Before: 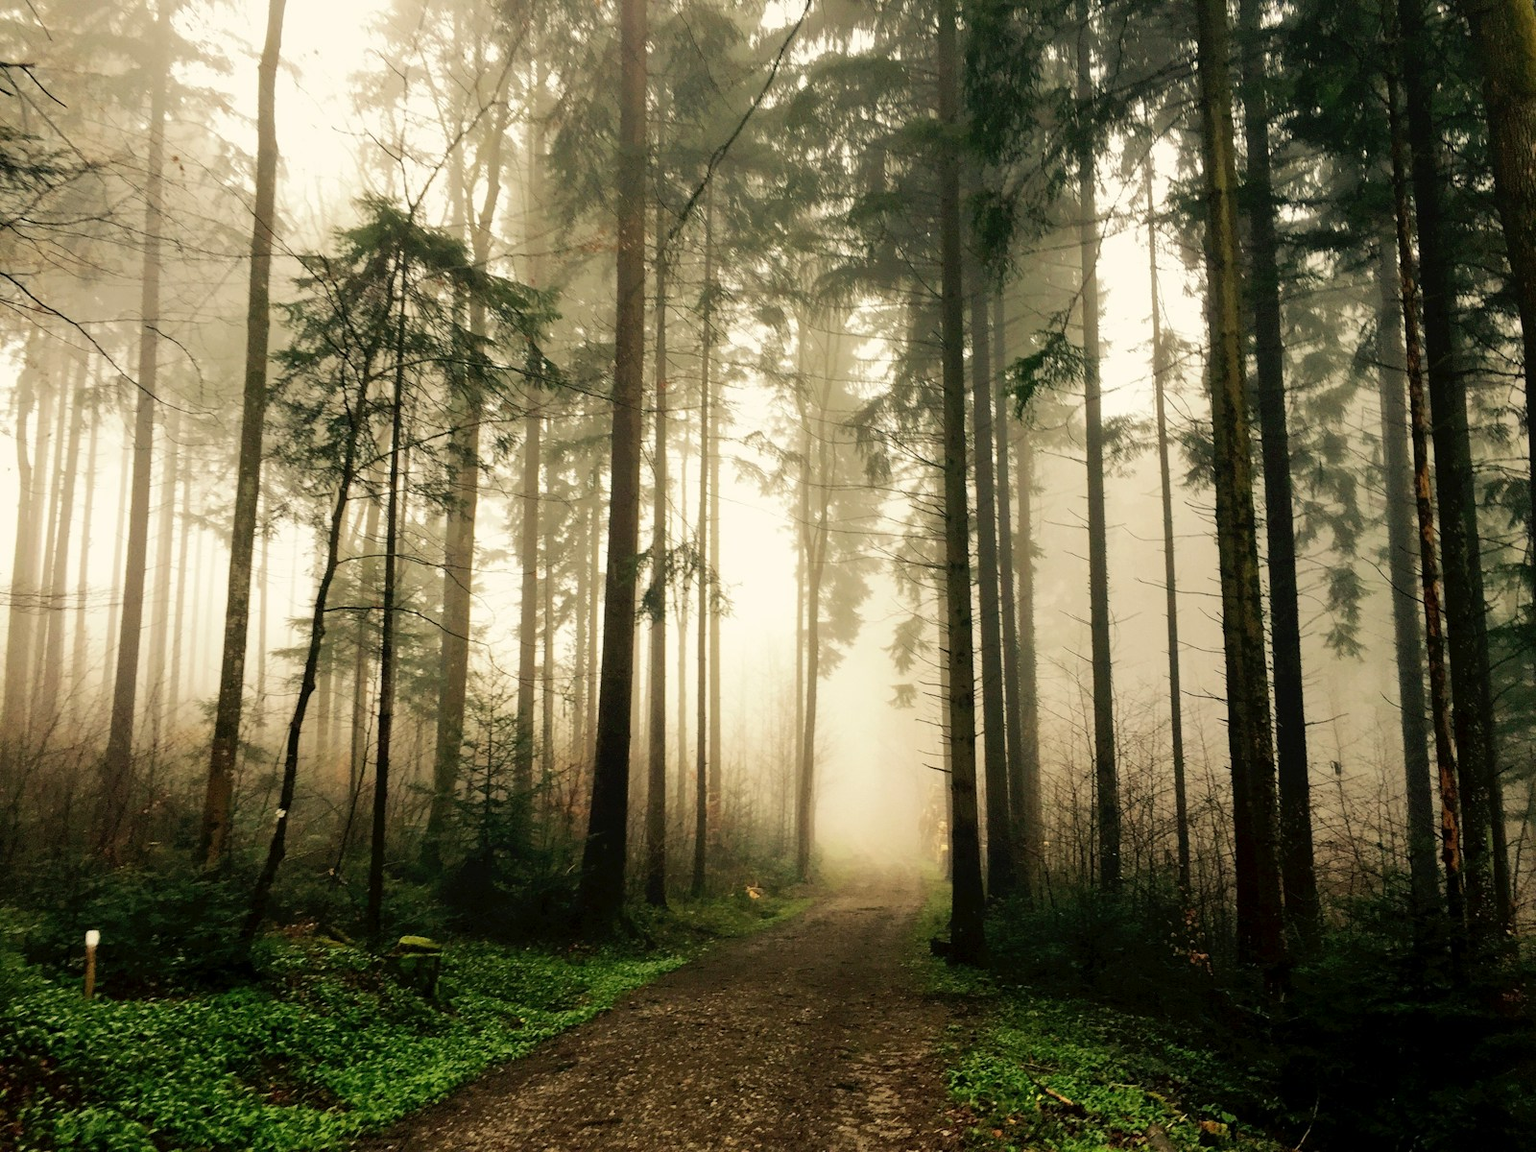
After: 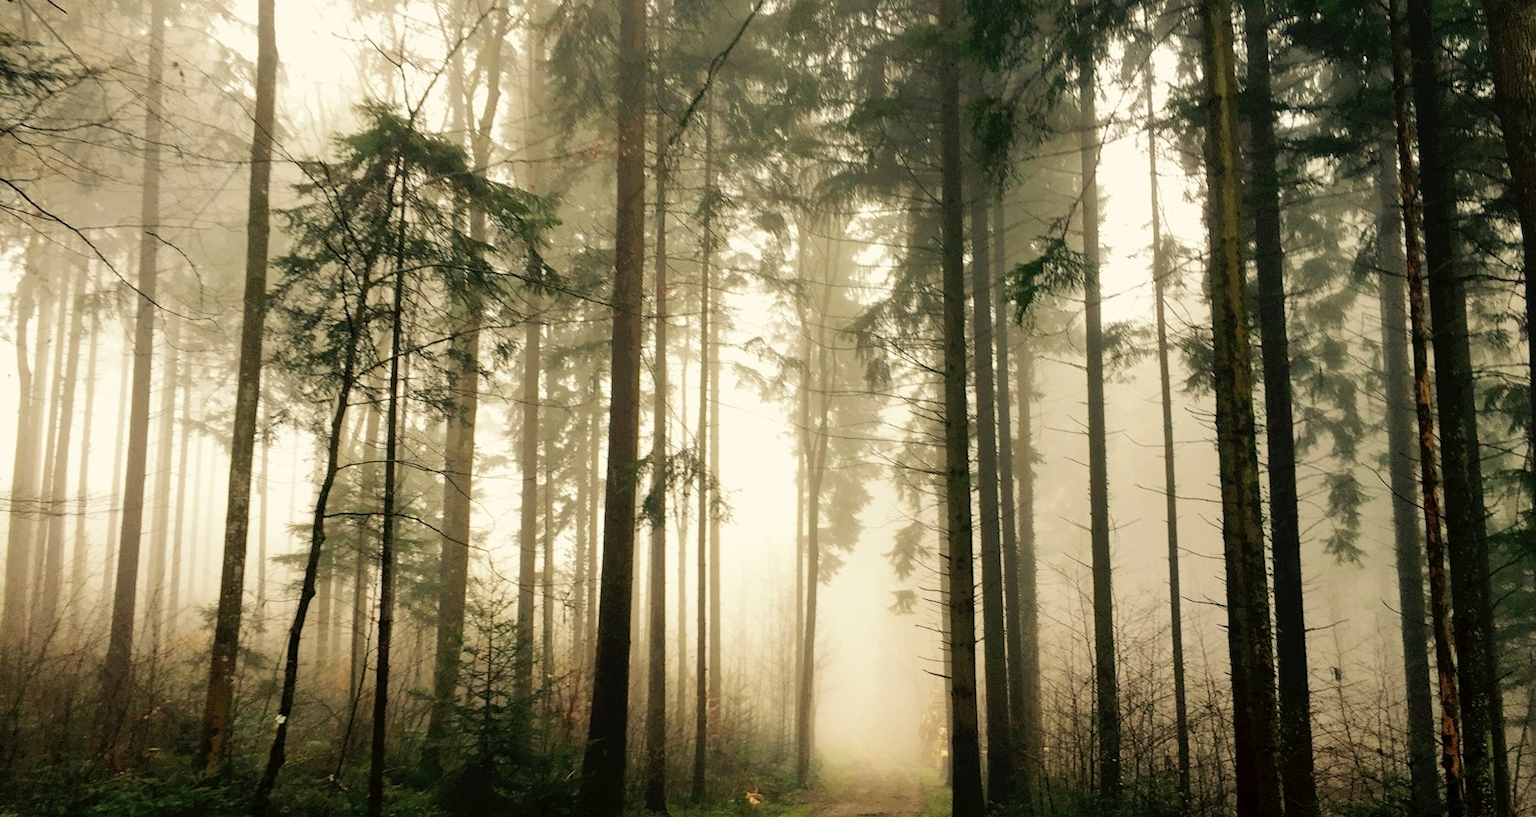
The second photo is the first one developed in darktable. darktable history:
crop and rotate: top 8.192%, bottom 20.739%
